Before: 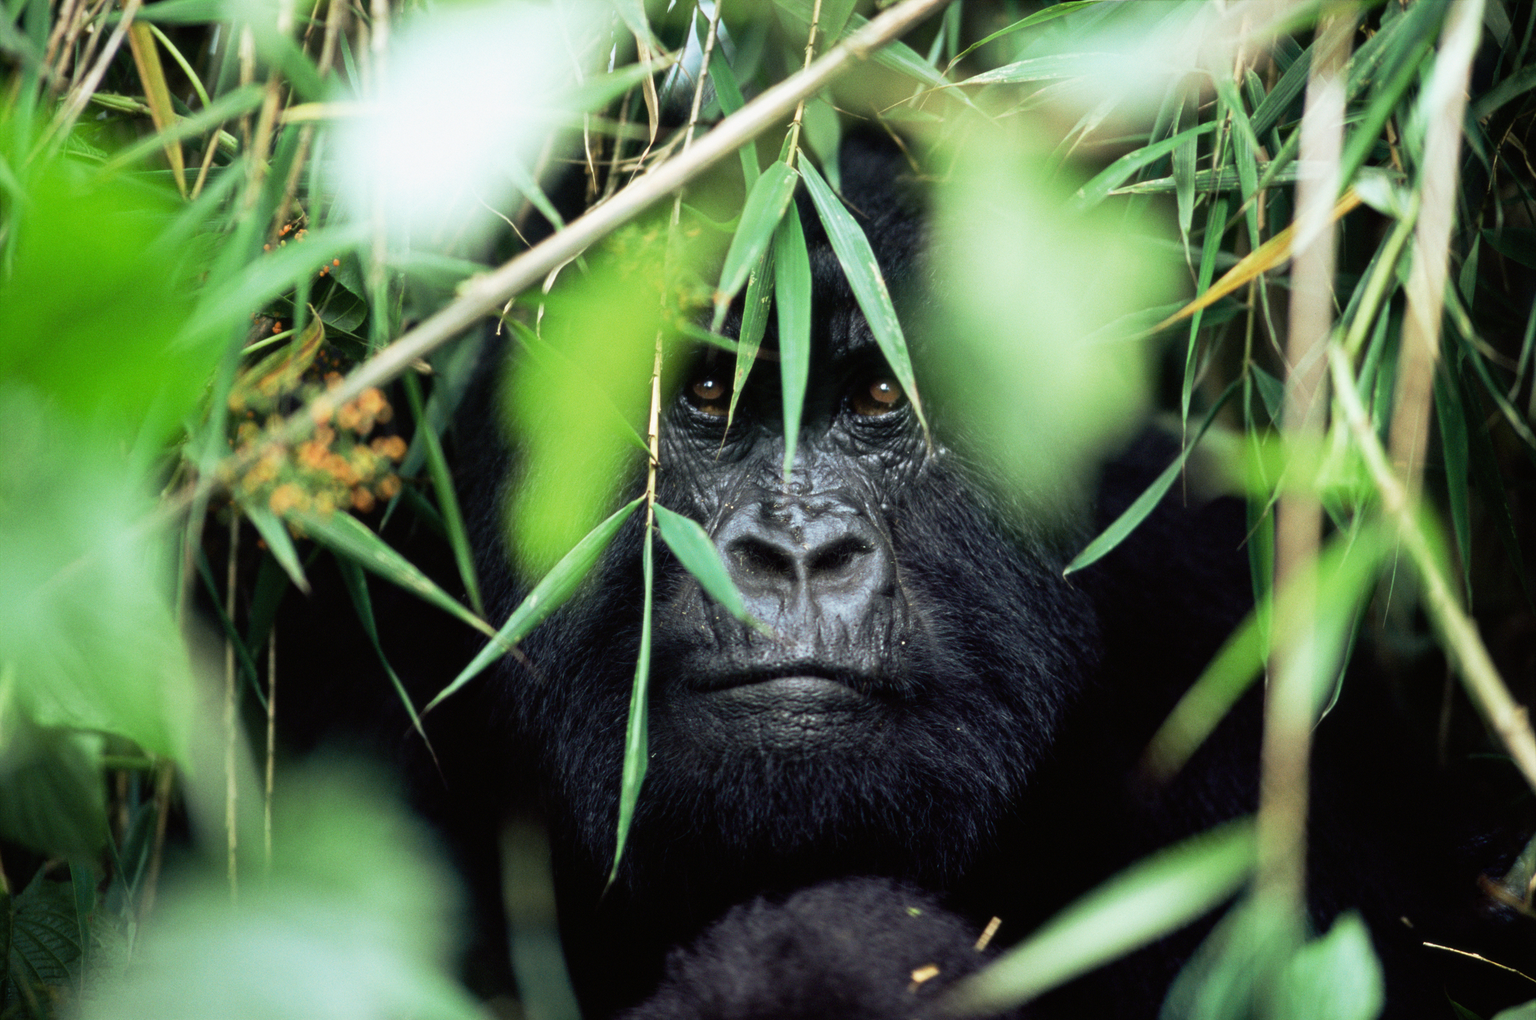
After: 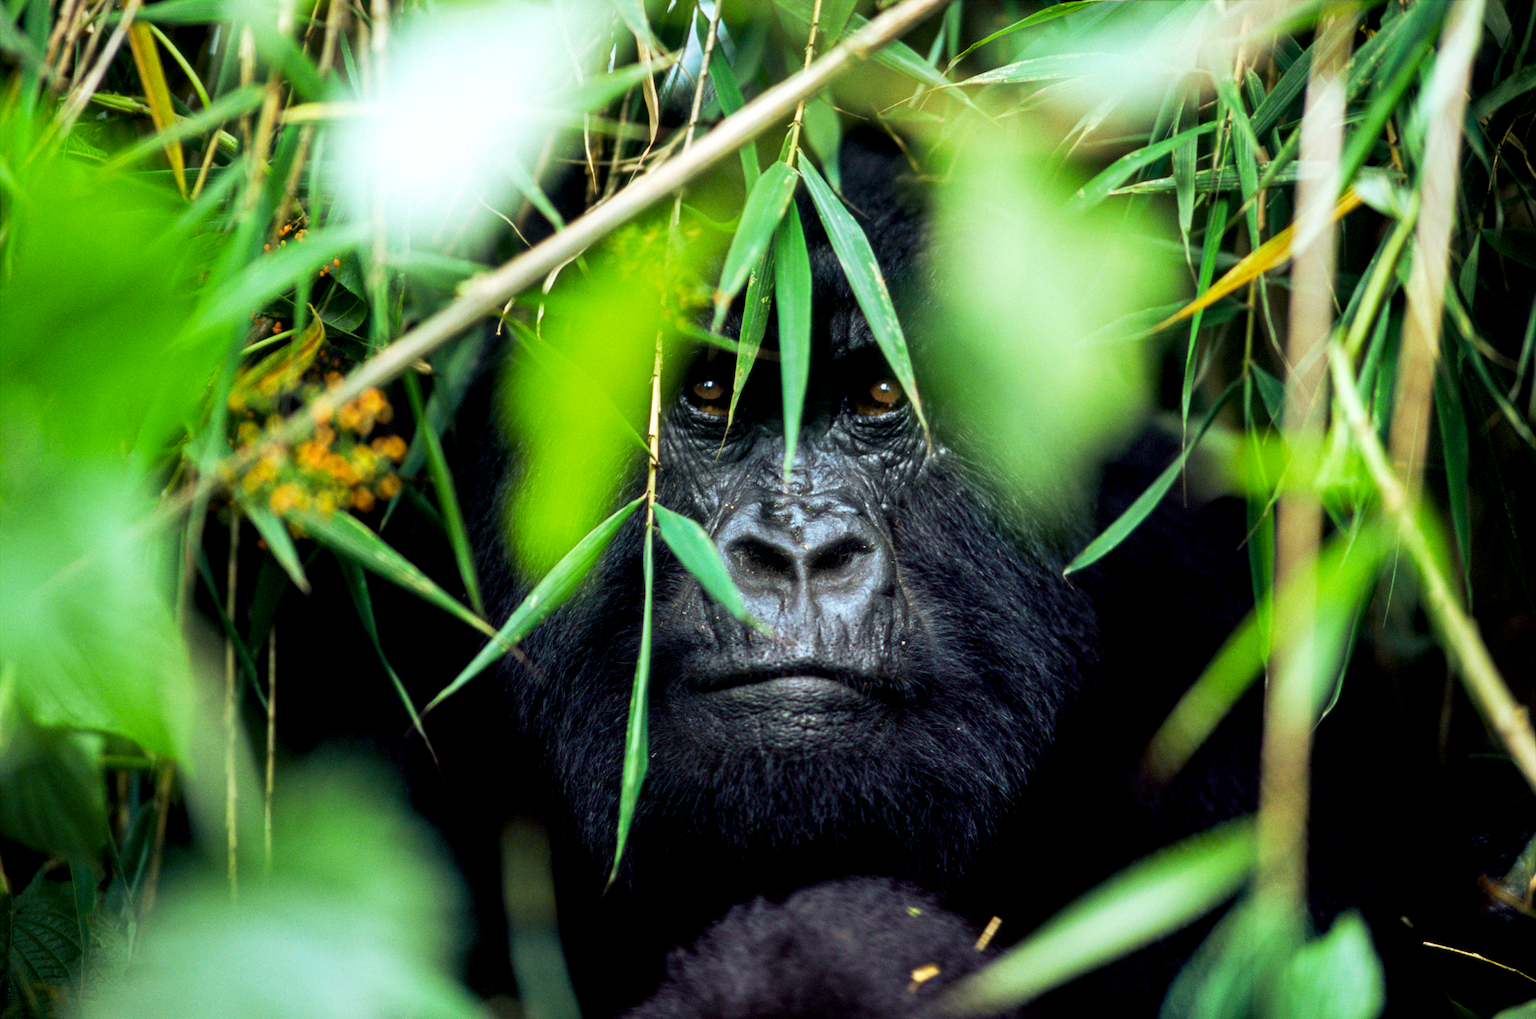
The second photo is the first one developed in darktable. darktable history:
color balance rgb: linear chroma grading › global chroma 13.3%, global vibrance 41.49%
local contrast: highlights 25%, shadows 75%, midtone range 0.75
